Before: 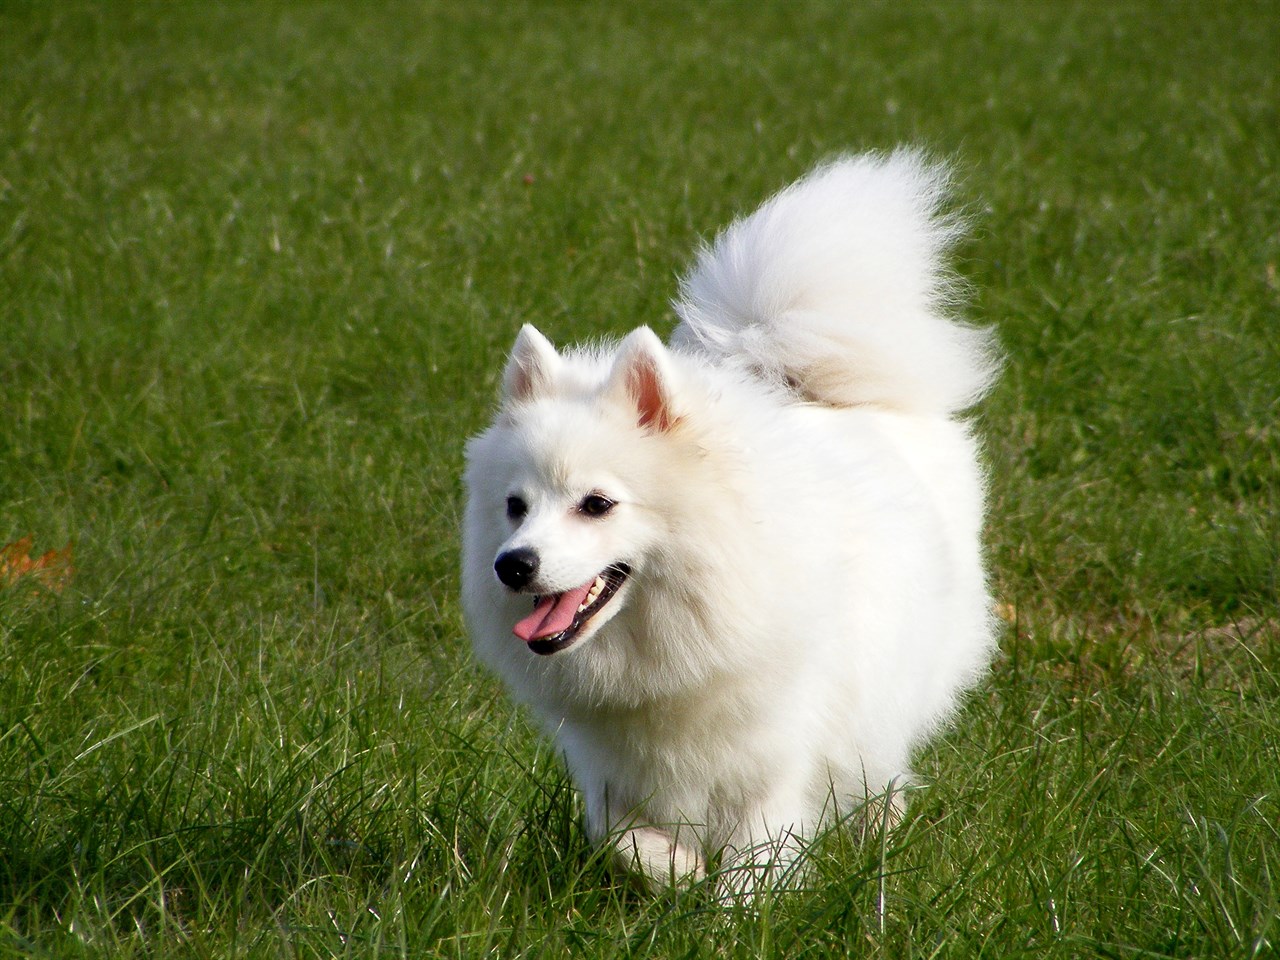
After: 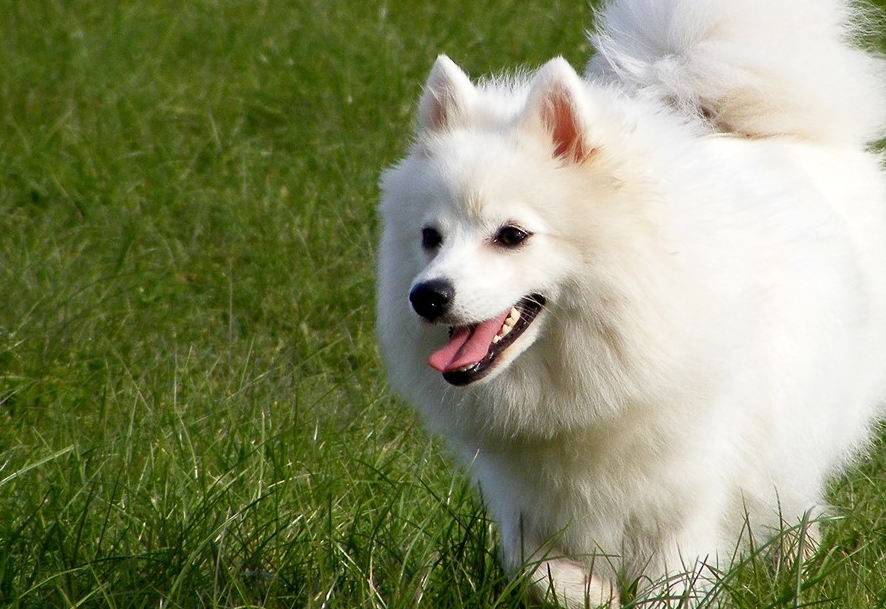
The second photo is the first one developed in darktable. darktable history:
crop: left 6.684%, top 28.115%, right 24.044%, bottom 8.384%
